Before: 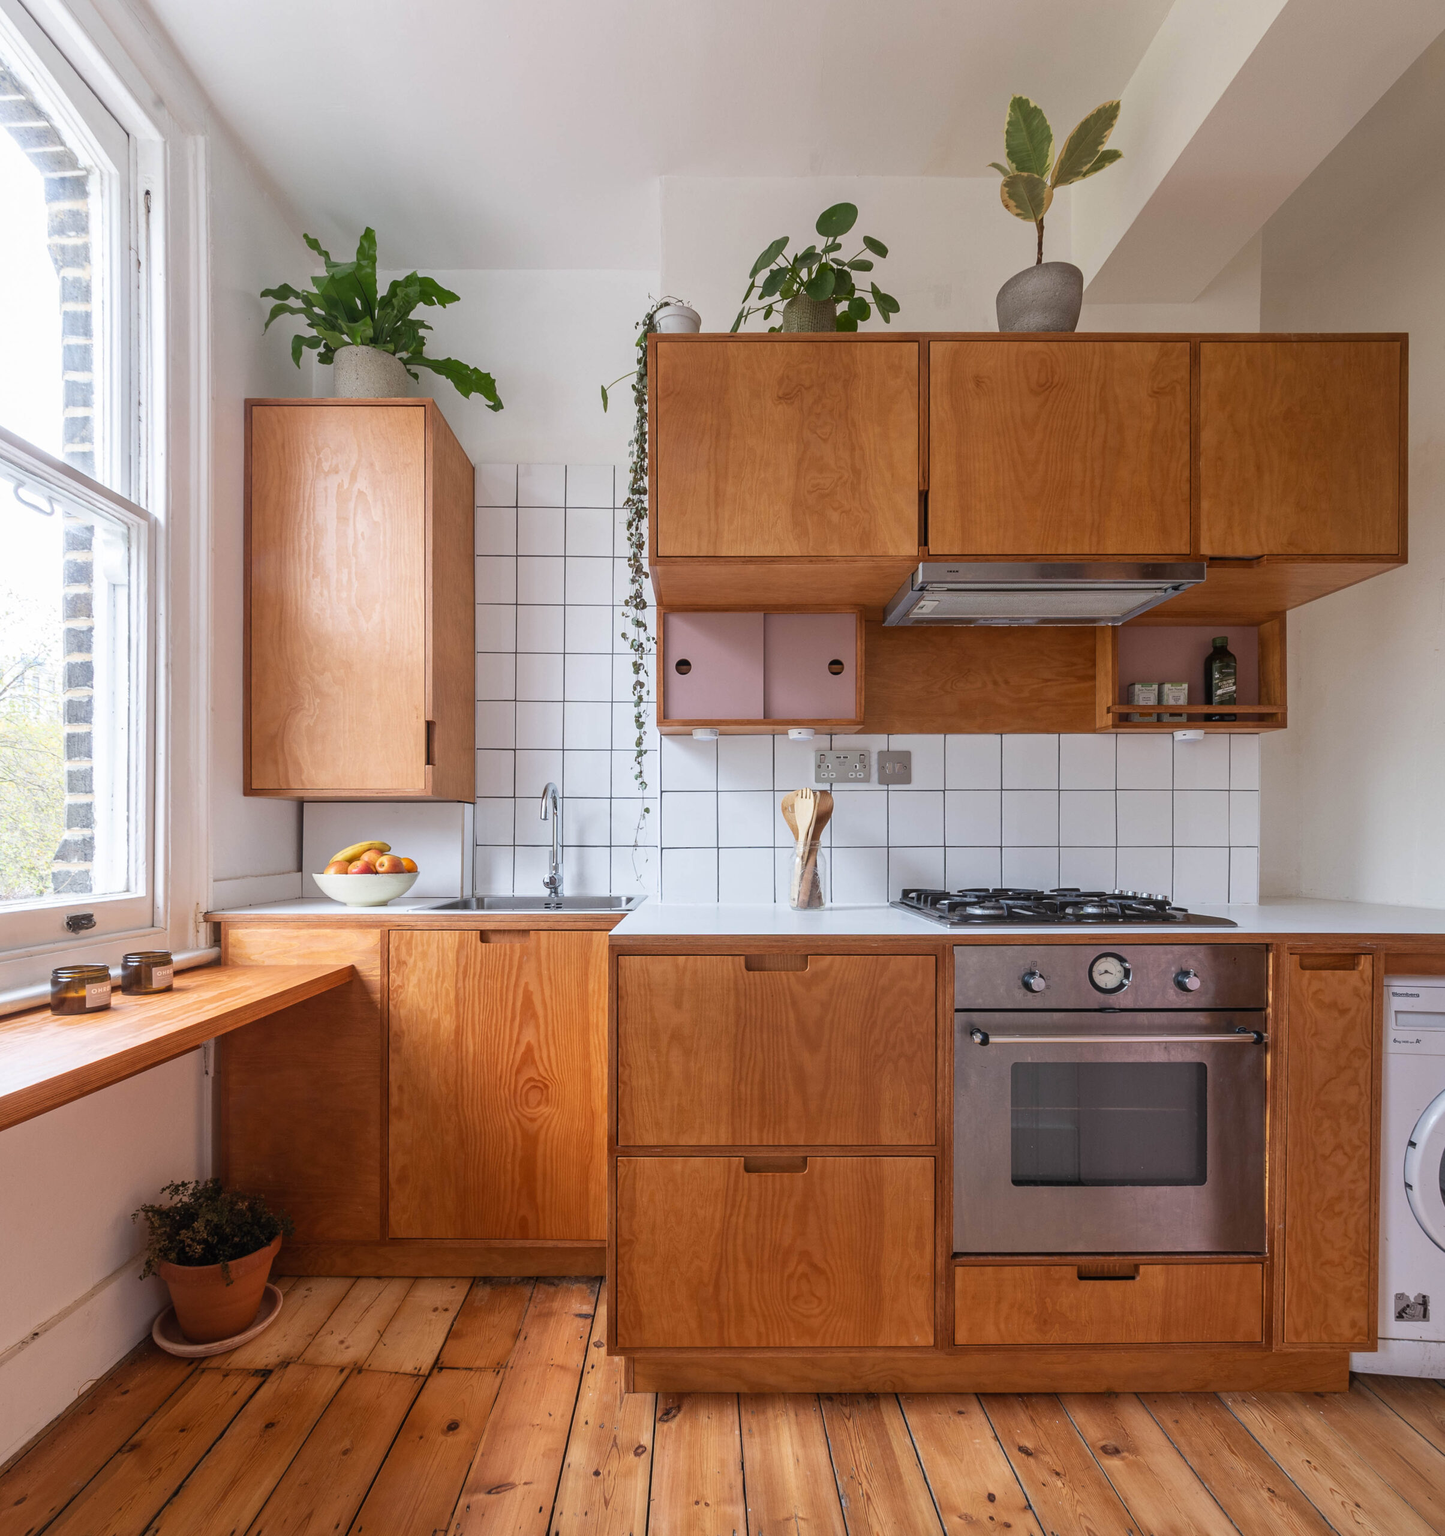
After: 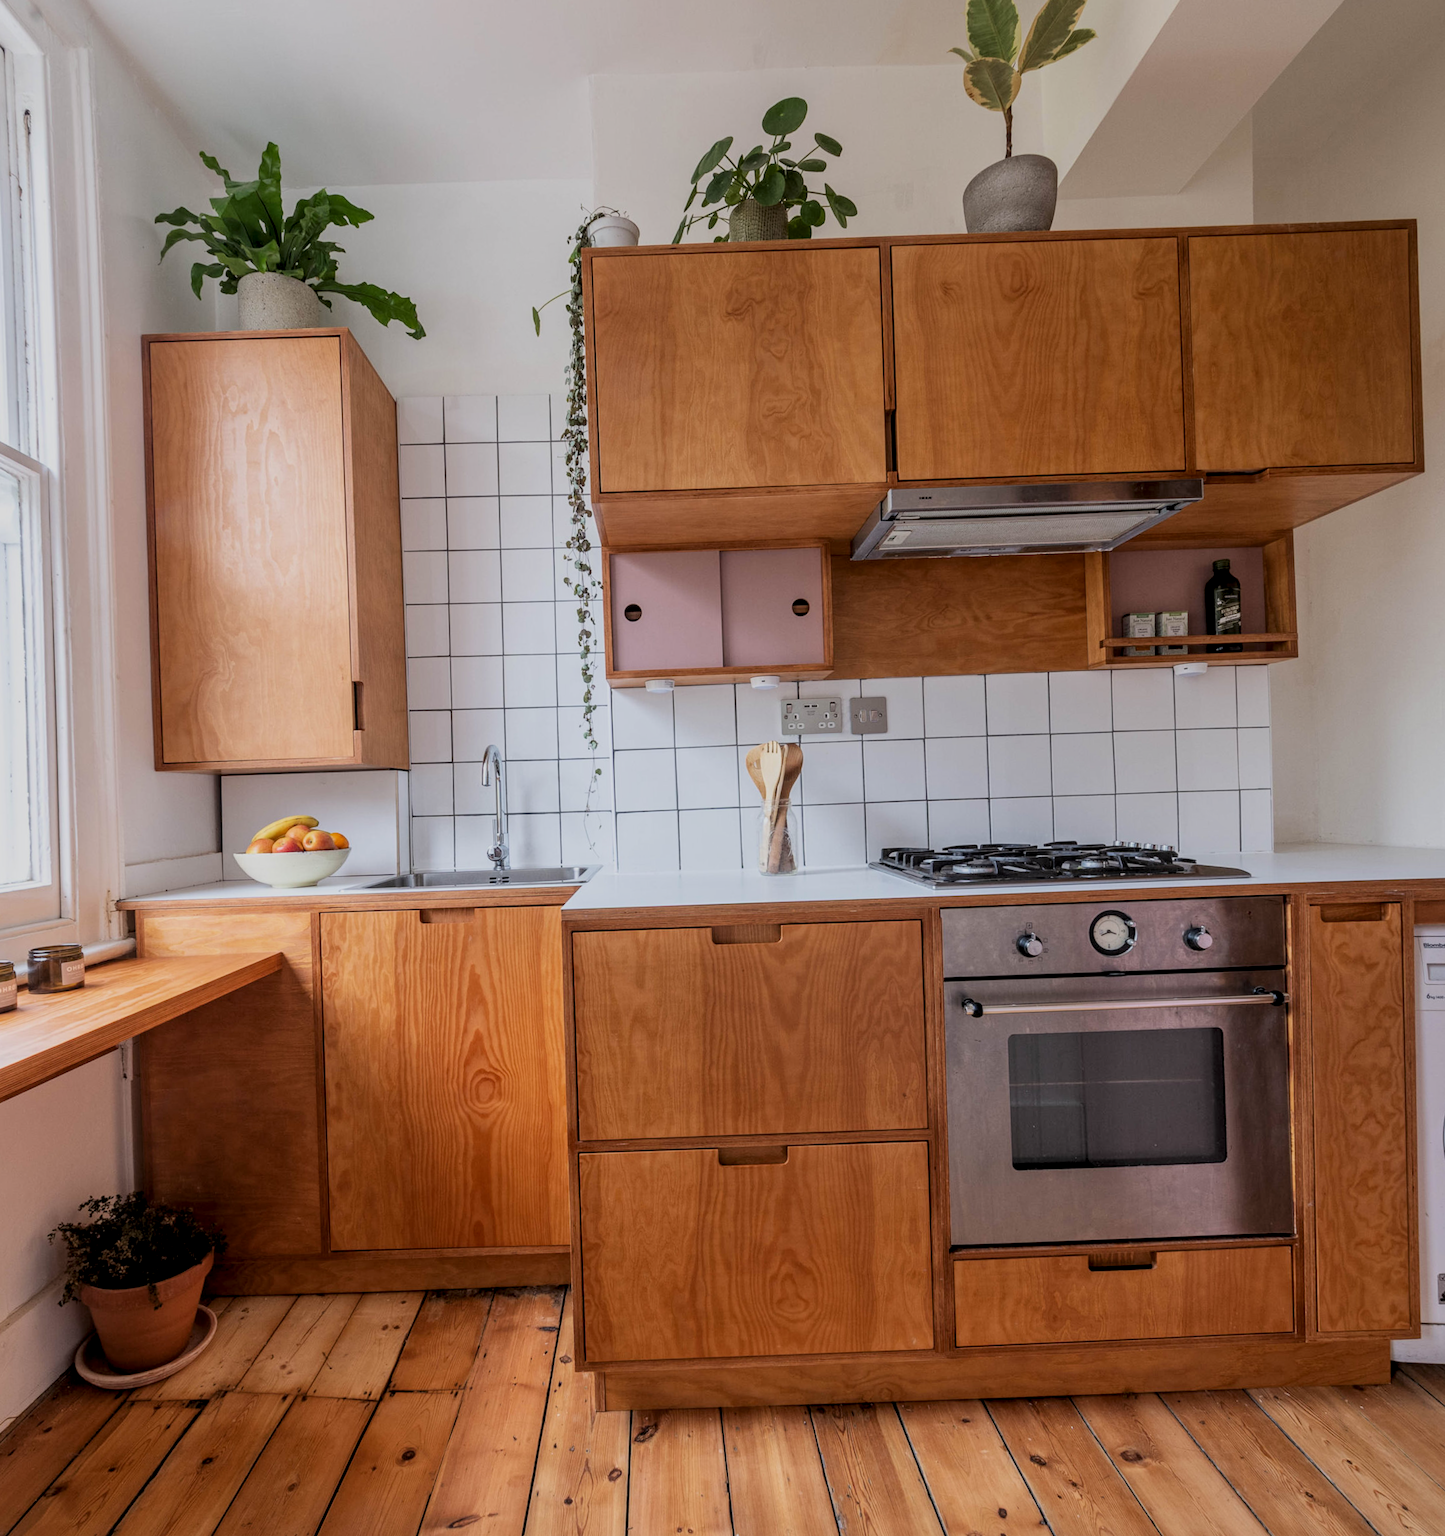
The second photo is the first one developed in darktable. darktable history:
crop and rotate: angle 1.96°, left 5.673%, top 5.673%
filmic rgb: black relative exposure -7.65 EV, white relative exposure 4.56 EV, hardness 3.61, color science v6 (2022)
local contrast: on, module defaults
